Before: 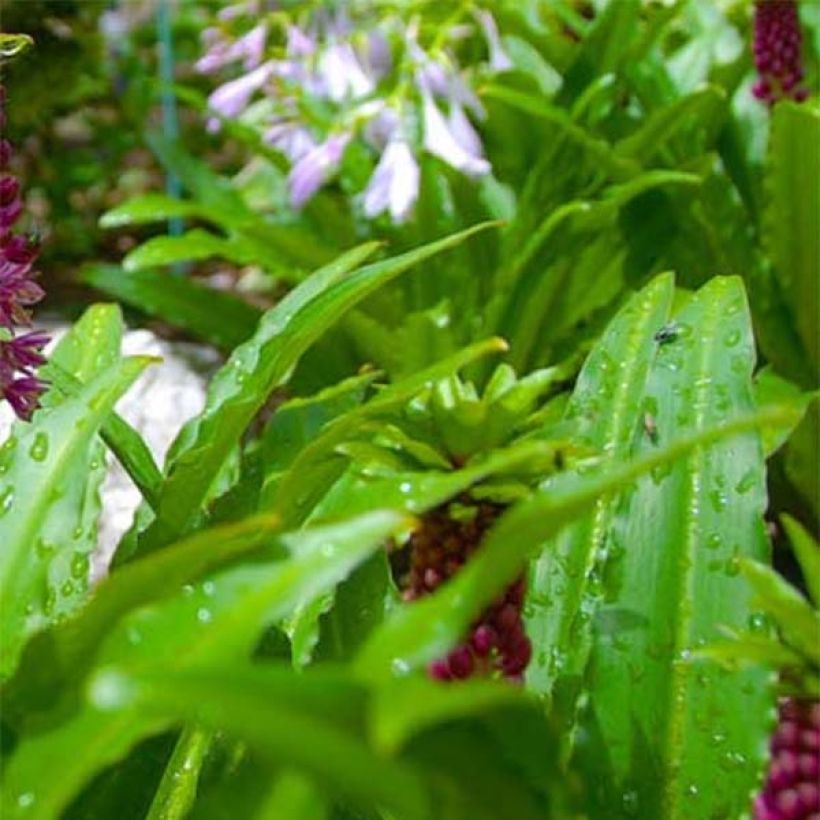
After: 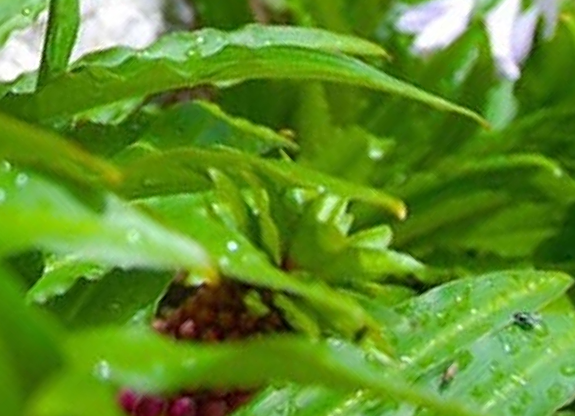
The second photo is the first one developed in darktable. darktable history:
crop and rotate: angle -44.59°, top 16.623%, right 0.824%, bottom 11.628%
sharpen: on, module defaults
